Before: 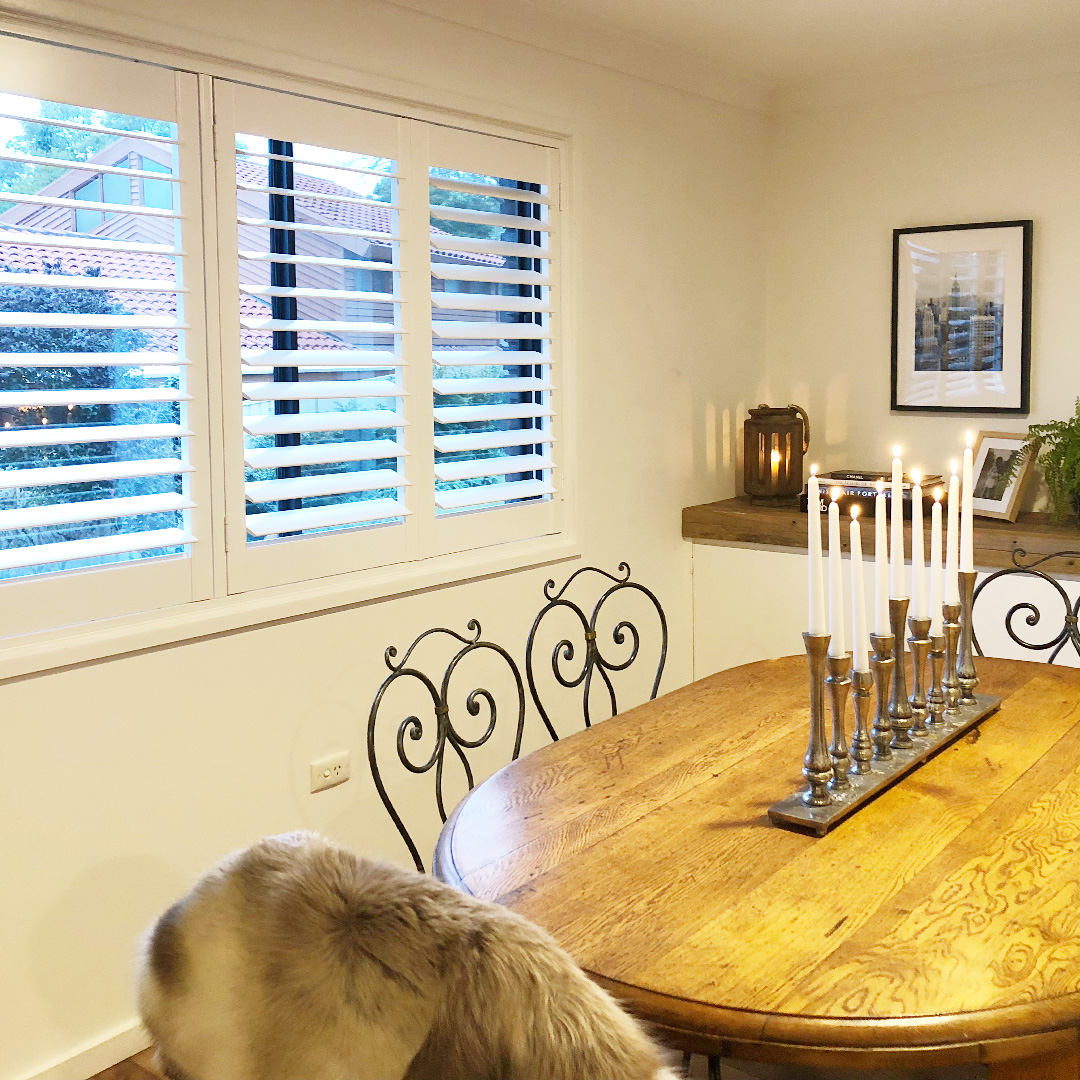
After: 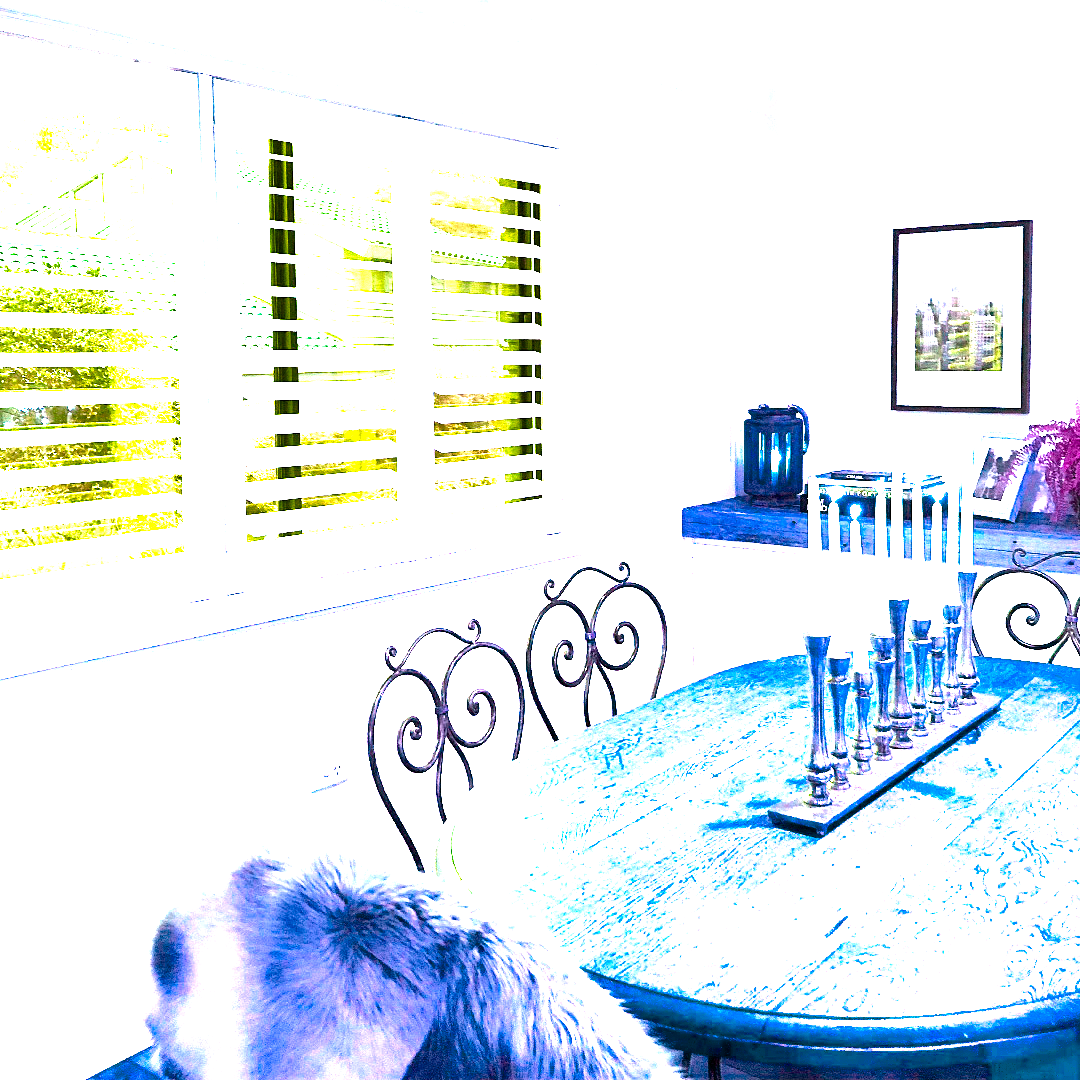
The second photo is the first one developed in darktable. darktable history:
color balance rgb: perceptual saturation grading › global saturation 41.077%, hue shift -147.97°, contrast 35.144%, saturation formula JzAzBz (2021)
exposure: black level correction 0.001, exposure 1.808 EV, compensate exposure bias true, compensate highlight preservation false
